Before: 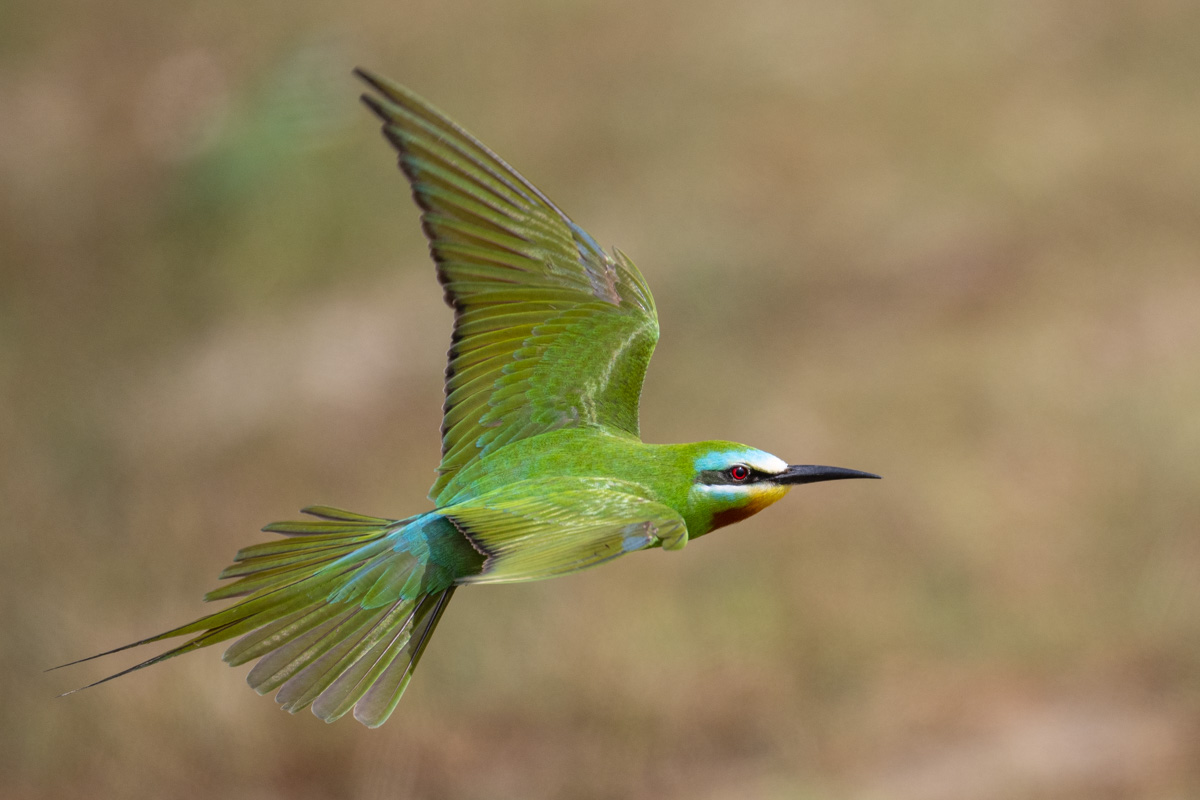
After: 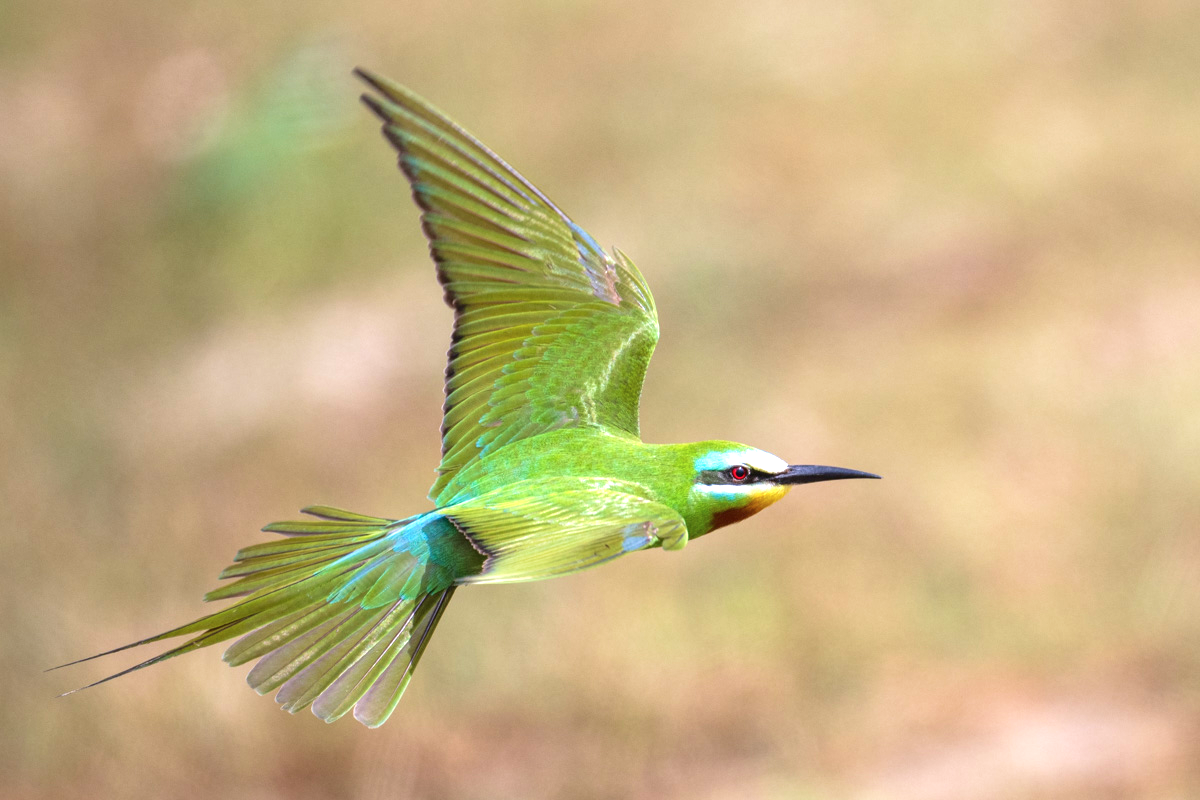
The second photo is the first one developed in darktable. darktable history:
exposure: black level correction 0, exposure 1.001 EV, compensate highlight preservation false
levels: levels [0, 0.498, 0.996]
velvia: on, module defaults
color calibration: illuminant as shot in camera, x 0.358, y 0.373, temperature 4628.91 K, saturation algorithm version 1 (2020)
